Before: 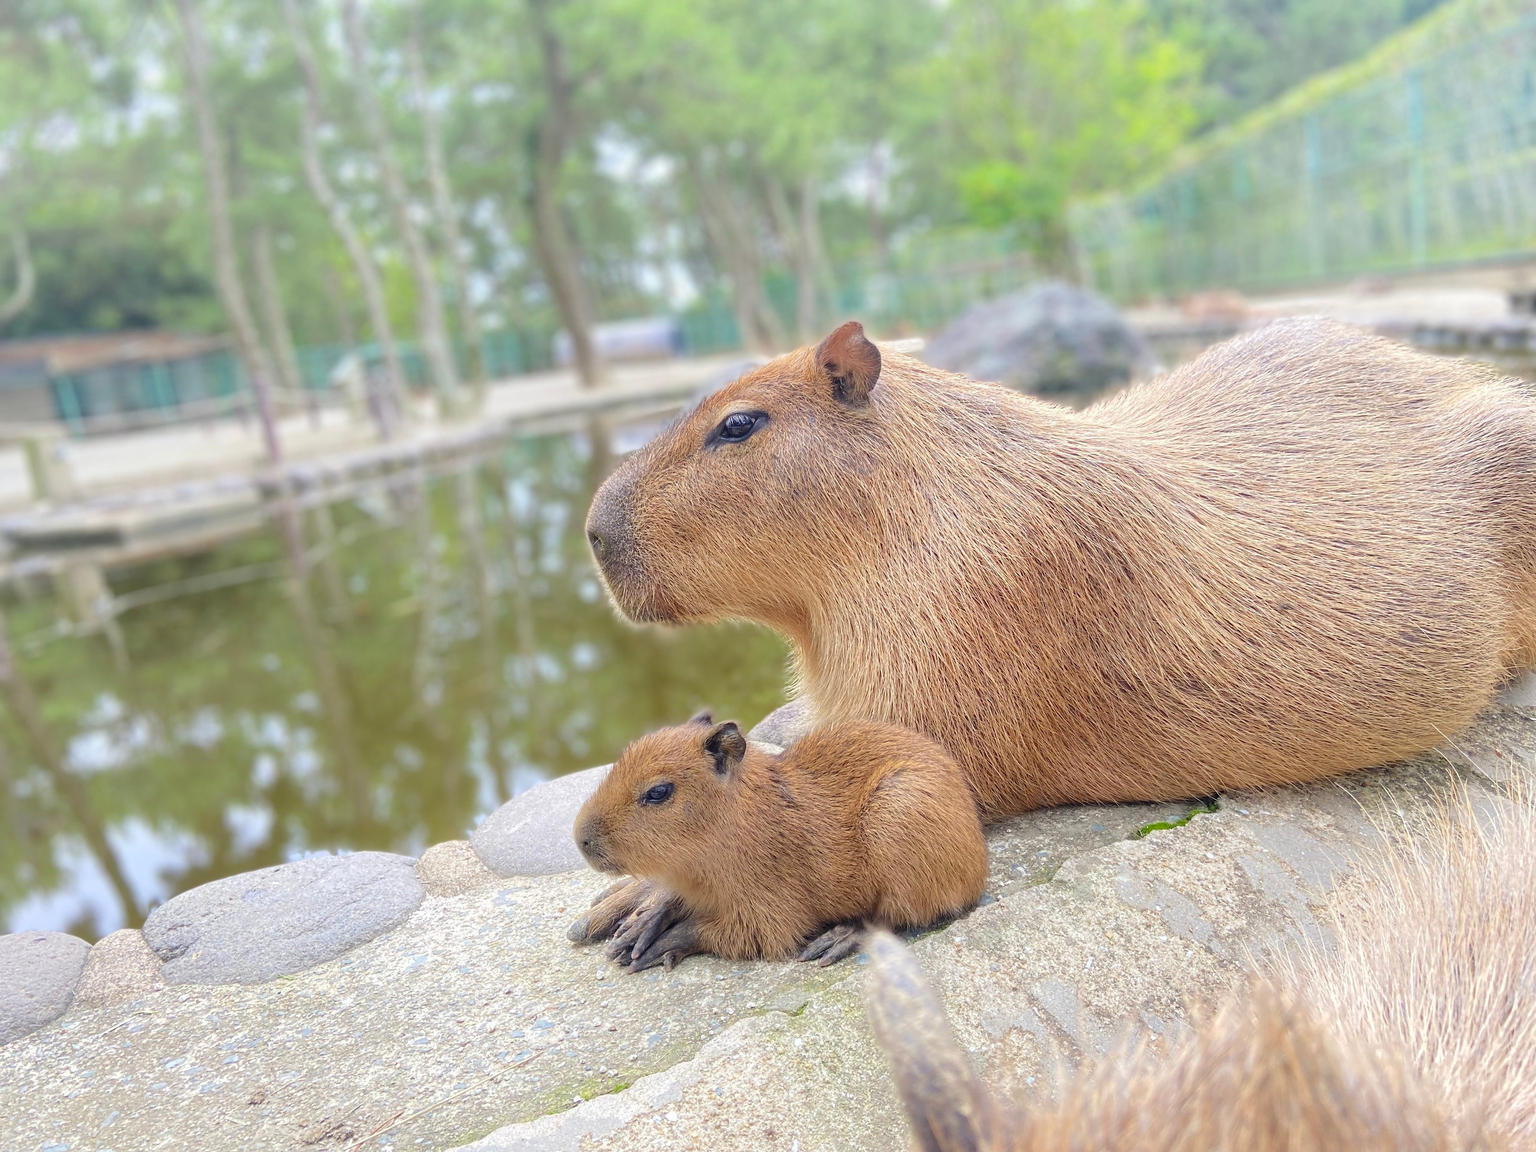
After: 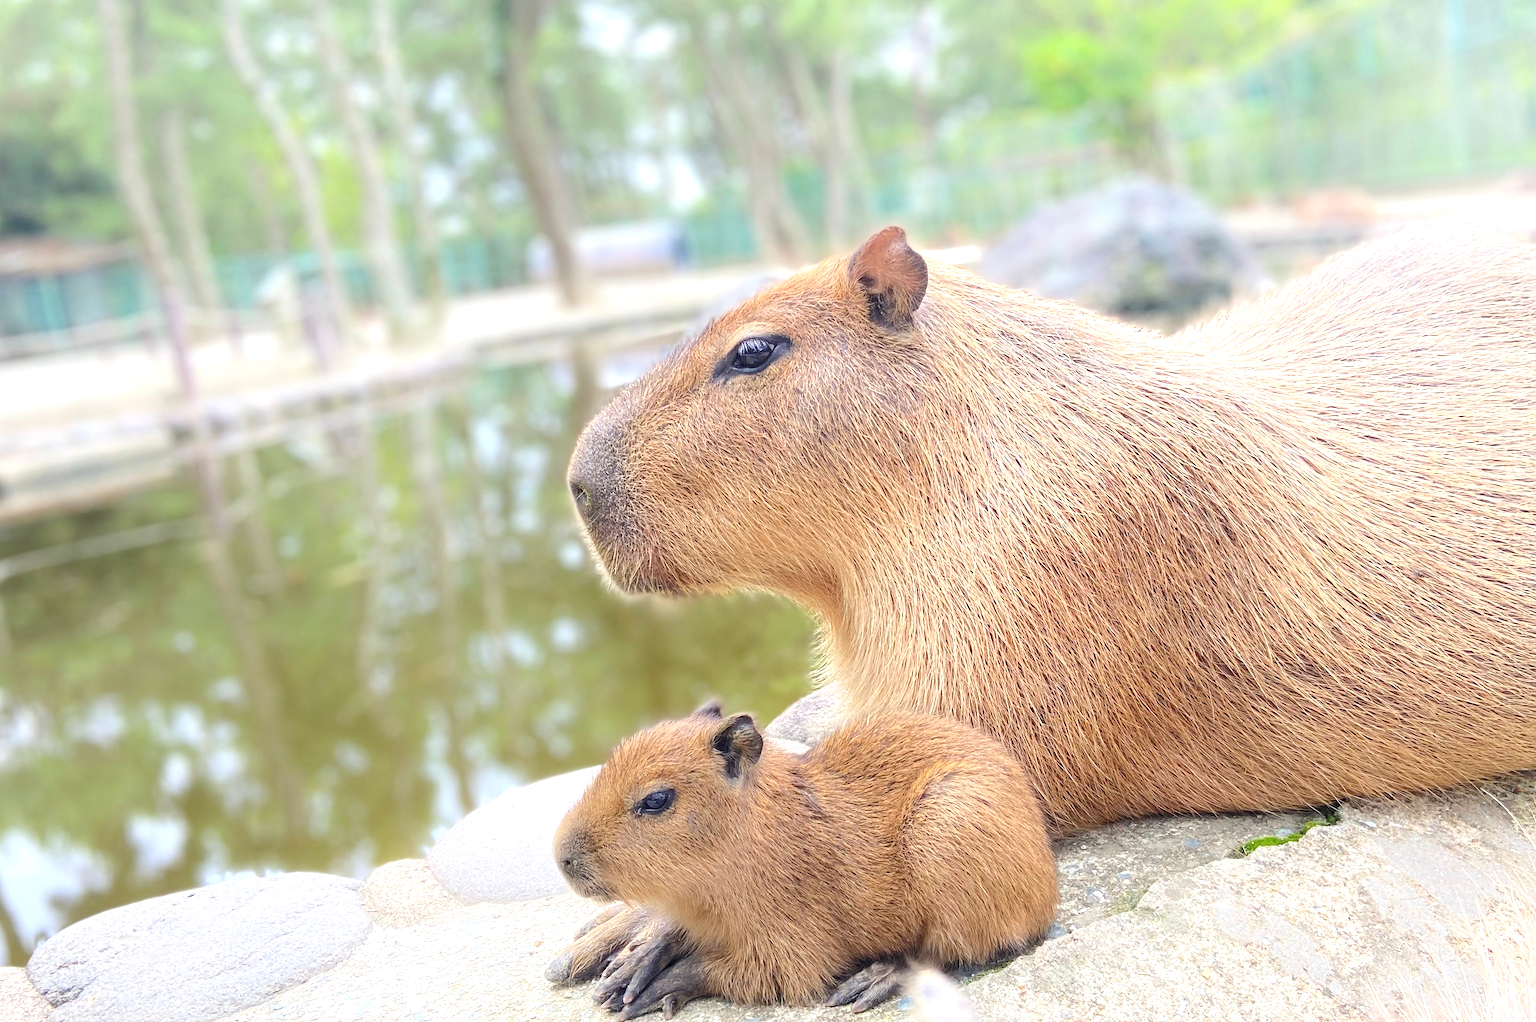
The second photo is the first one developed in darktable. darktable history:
exposure: black level correction 0.001, exposure 0.5 EV, compensate exposure bias true, compensate highlight preservation false
shadows and highlights: shadows 0, highlights 40
crop: left 7.856%, top 11.836%, right 10.12%, bottom 15.387%
